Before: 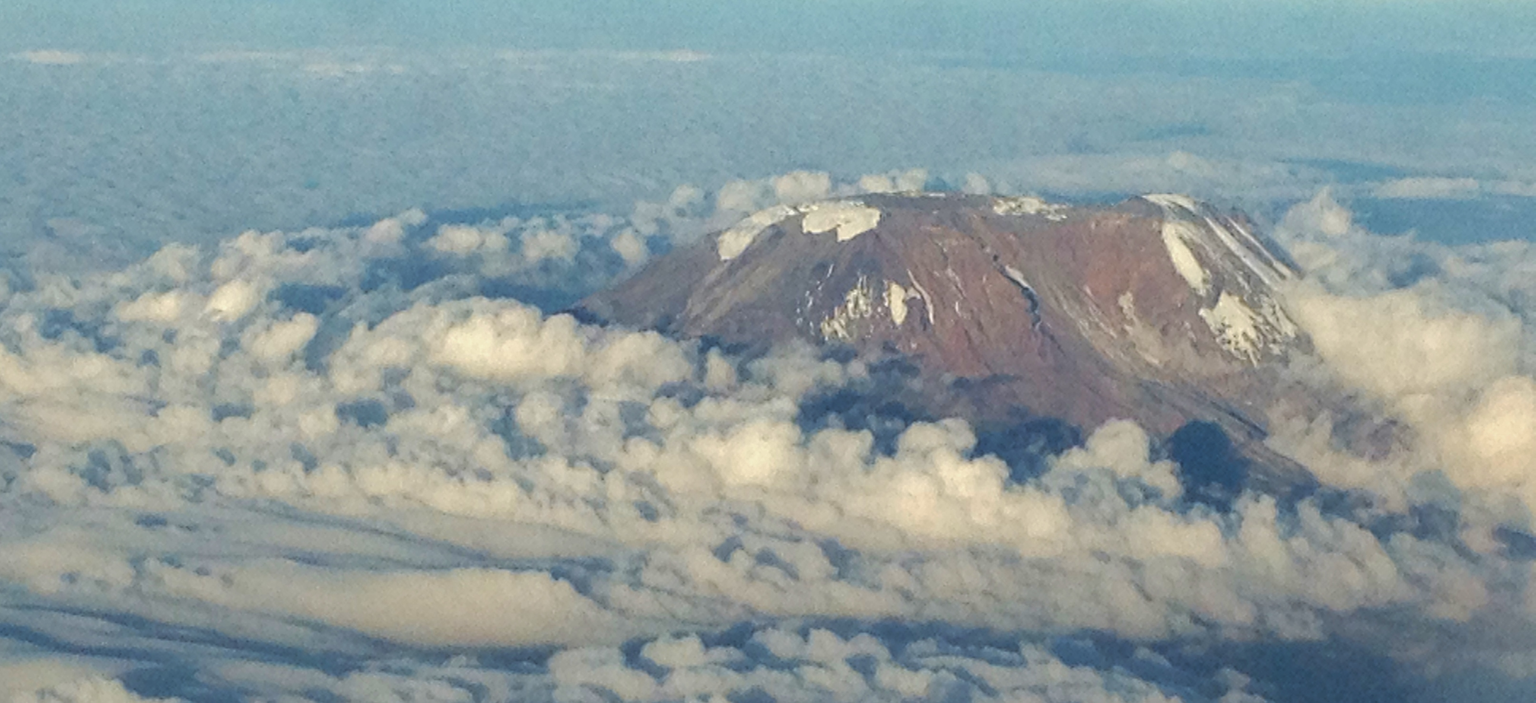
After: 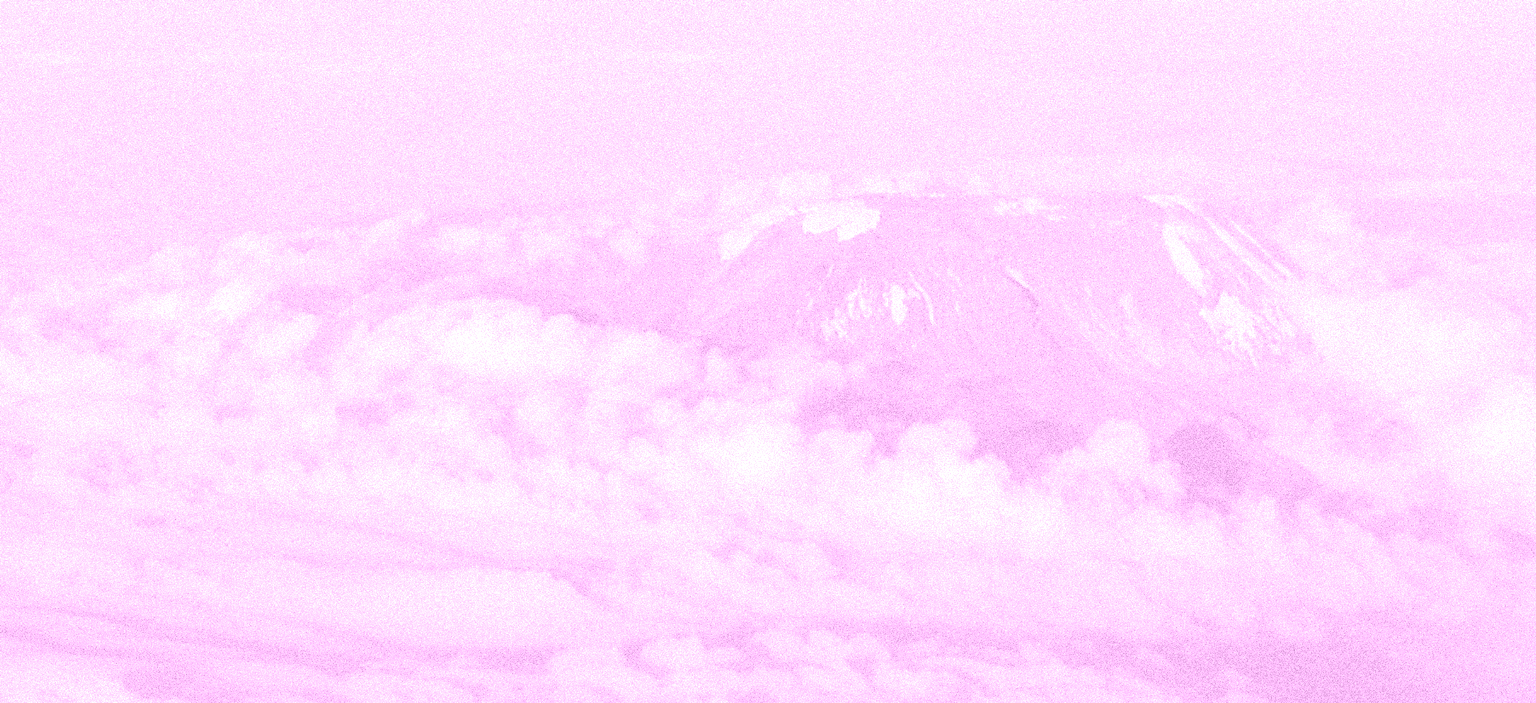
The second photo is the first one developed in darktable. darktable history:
colorize: hue 331.2°, saturation 75%, source mix 30.28%, lightness 70.52%, version 1
grain: coarseness 3.75 ISO, strength 100%, mid-tones bias 0%
exposure: black level correction 0, exposure 1.2 EV, compensate exposure bias true, compensate highlight preservation false
